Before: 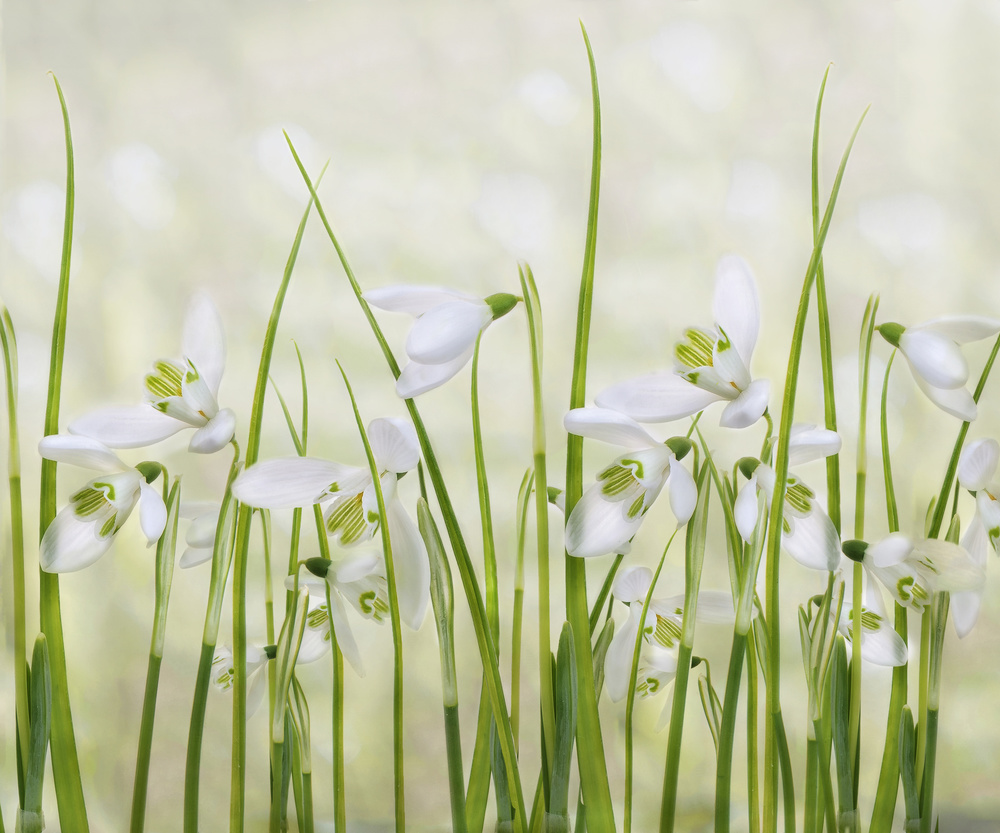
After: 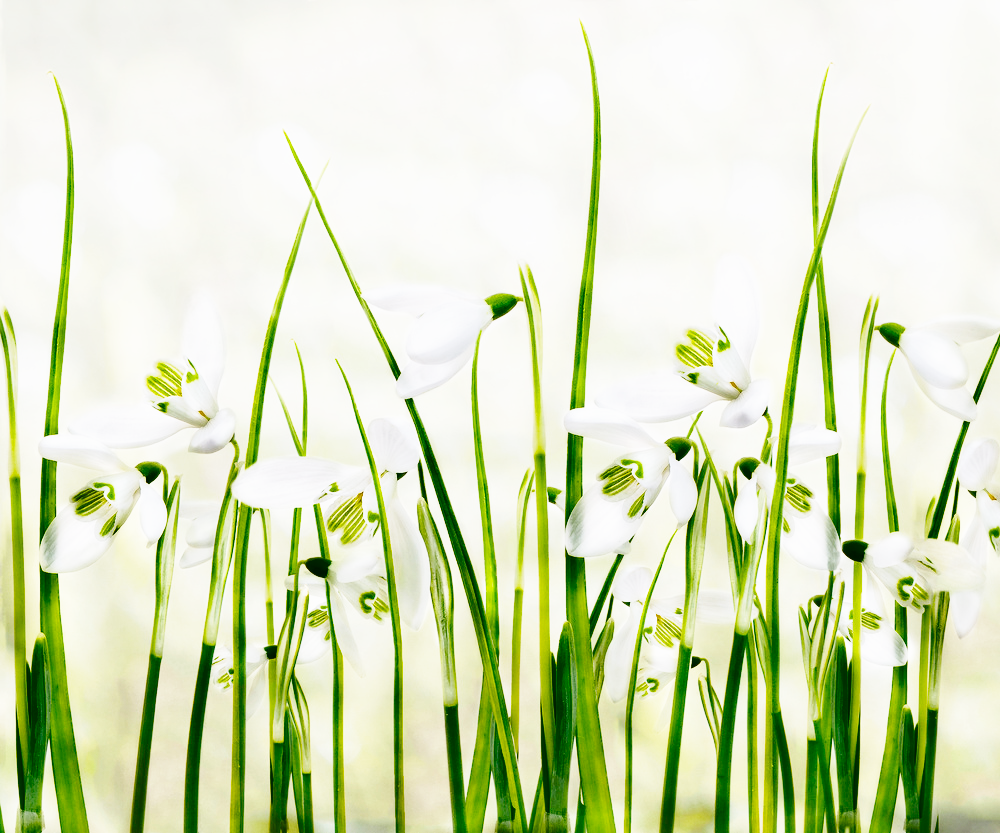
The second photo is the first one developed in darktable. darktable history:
shadows and highlights: shadows 59.04, highlights -60.53, soften with gaussian
base curve: curves: ch0 [(0, 0) (0.007, 0.004) (0.027, 0.03) (0.046, 0.07) (0.207, 0.54) (0.442, 0.872) (0.673, 0.972) (1, 1)], preserve colors none
